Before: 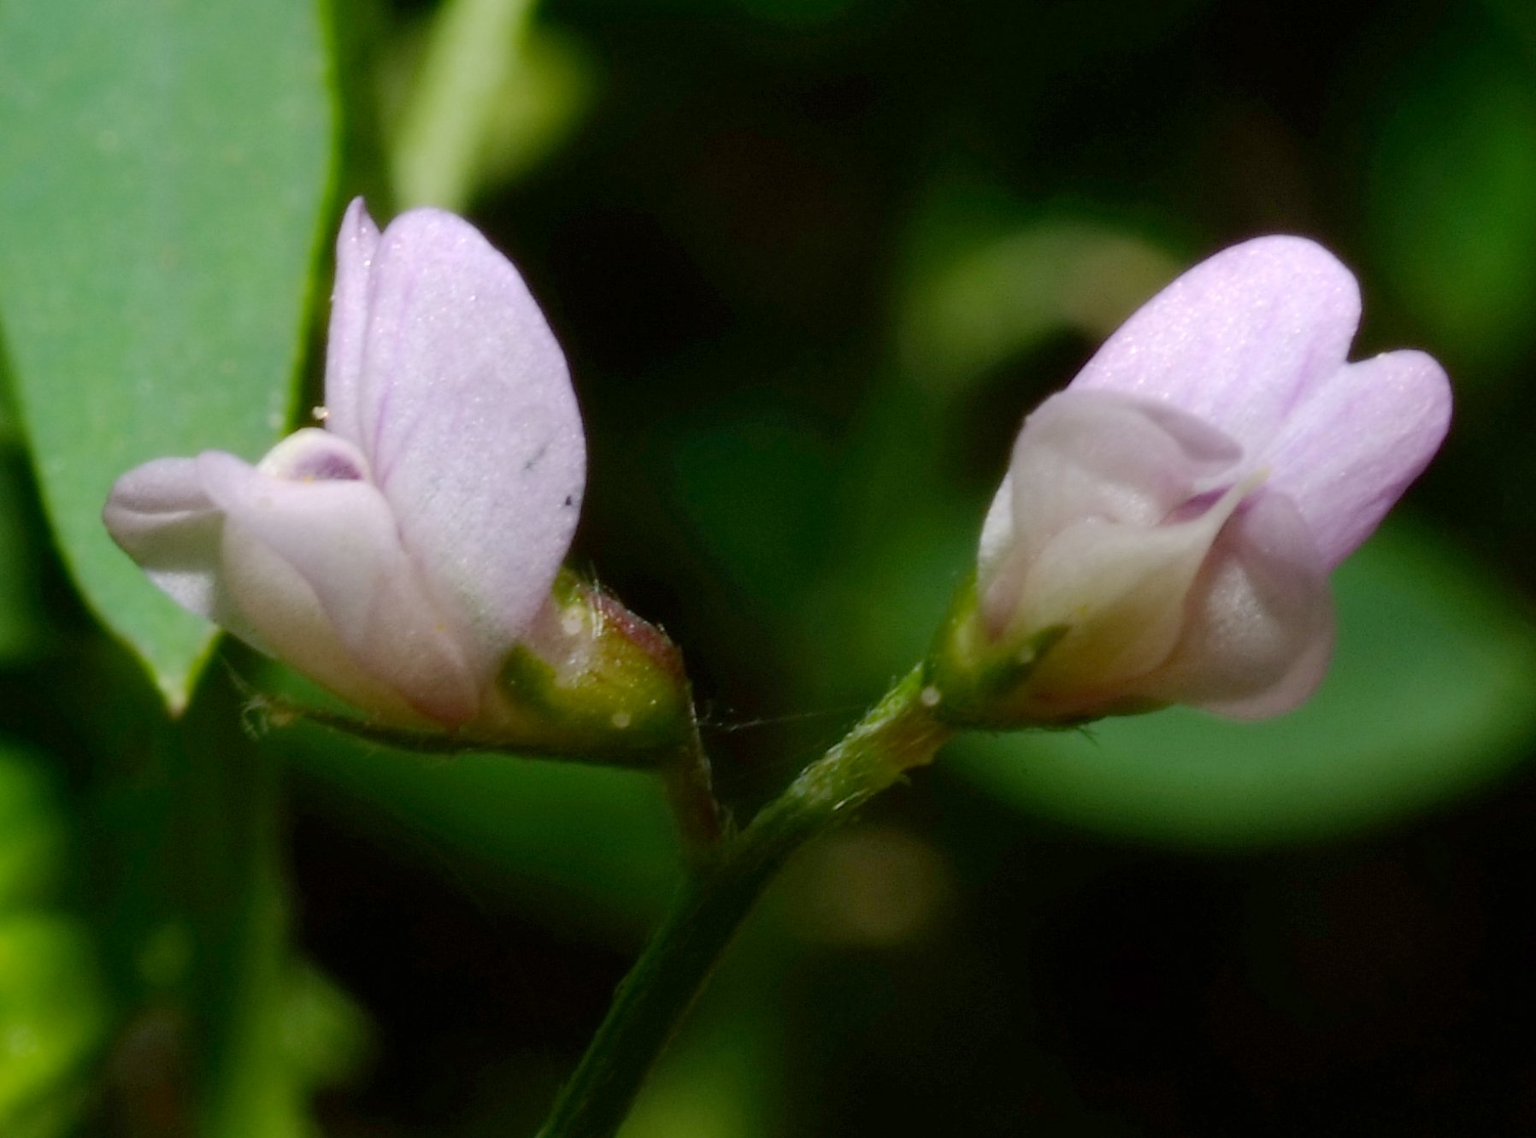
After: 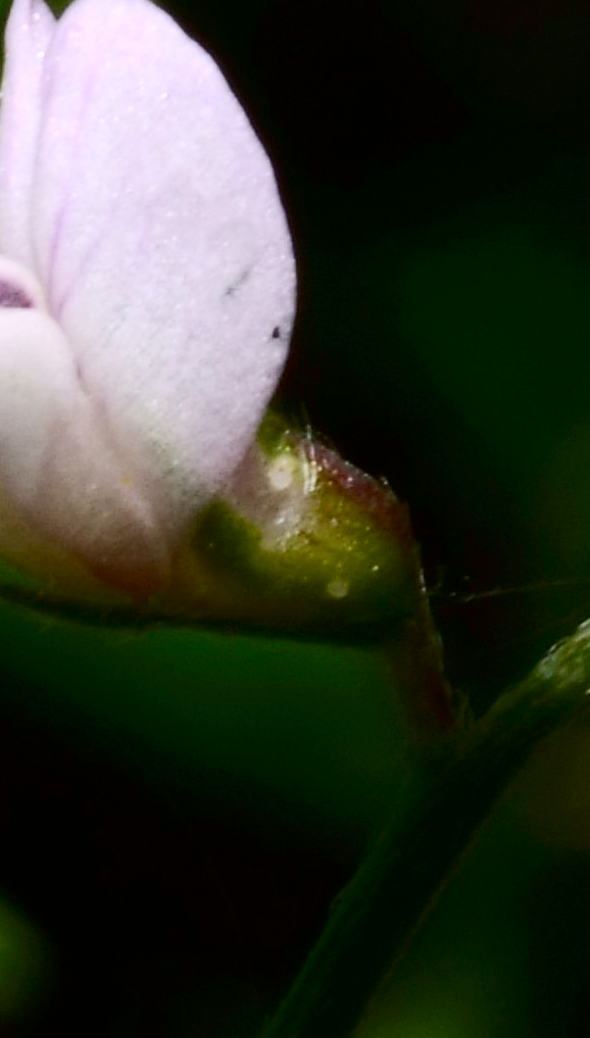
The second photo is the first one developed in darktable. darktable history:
crop and rotate: left 21.67%, top 19.021%, right 45.459%, bottom 2.972%
exposure: compensate highlight preservation false
contrast brightness saturation: contrast 0.298
